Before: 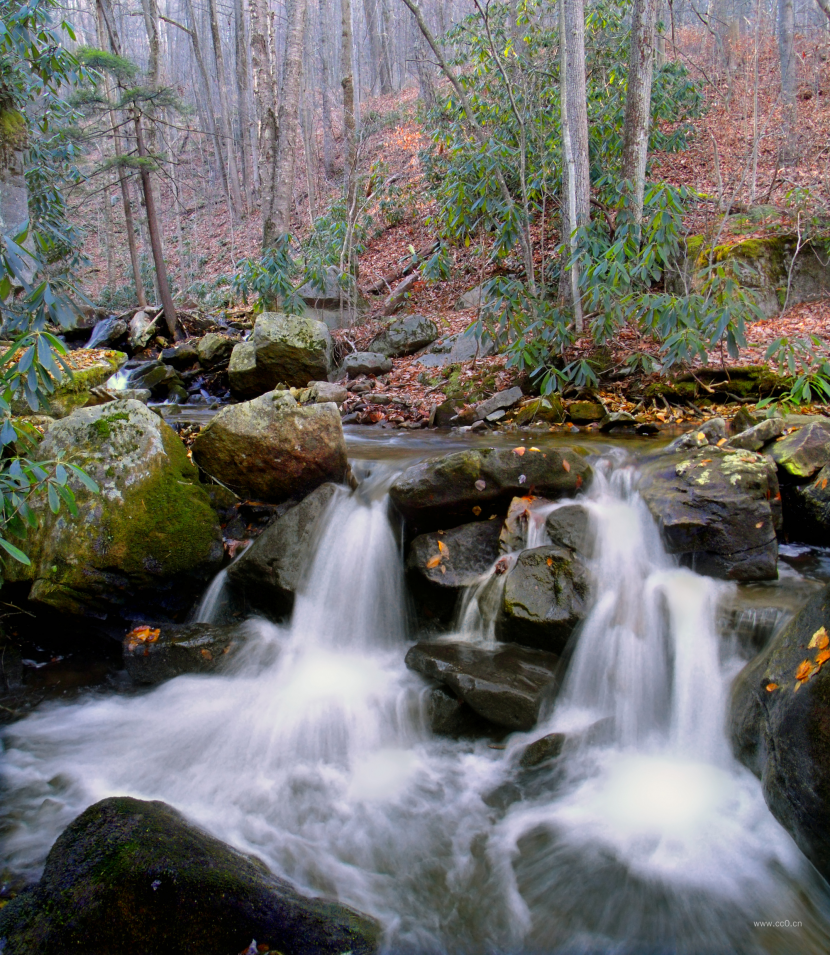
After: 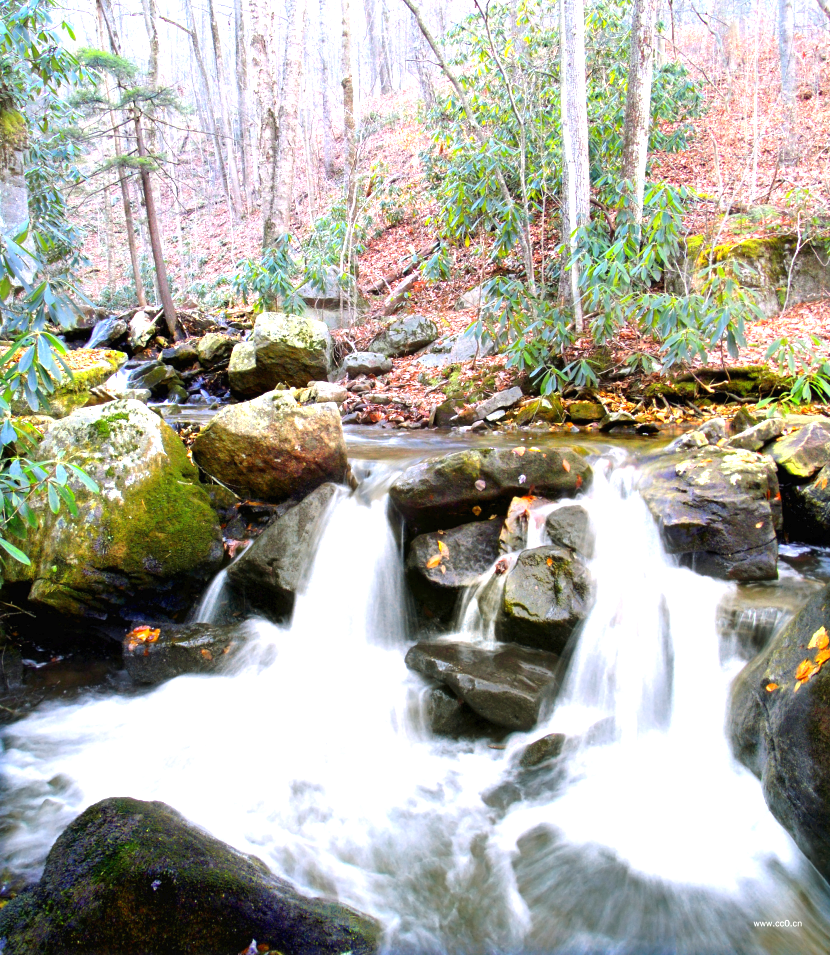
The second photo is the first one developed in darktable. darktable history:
exposure: black level correction 0, exposure 1.609 EV, compensate highlight preservation false
